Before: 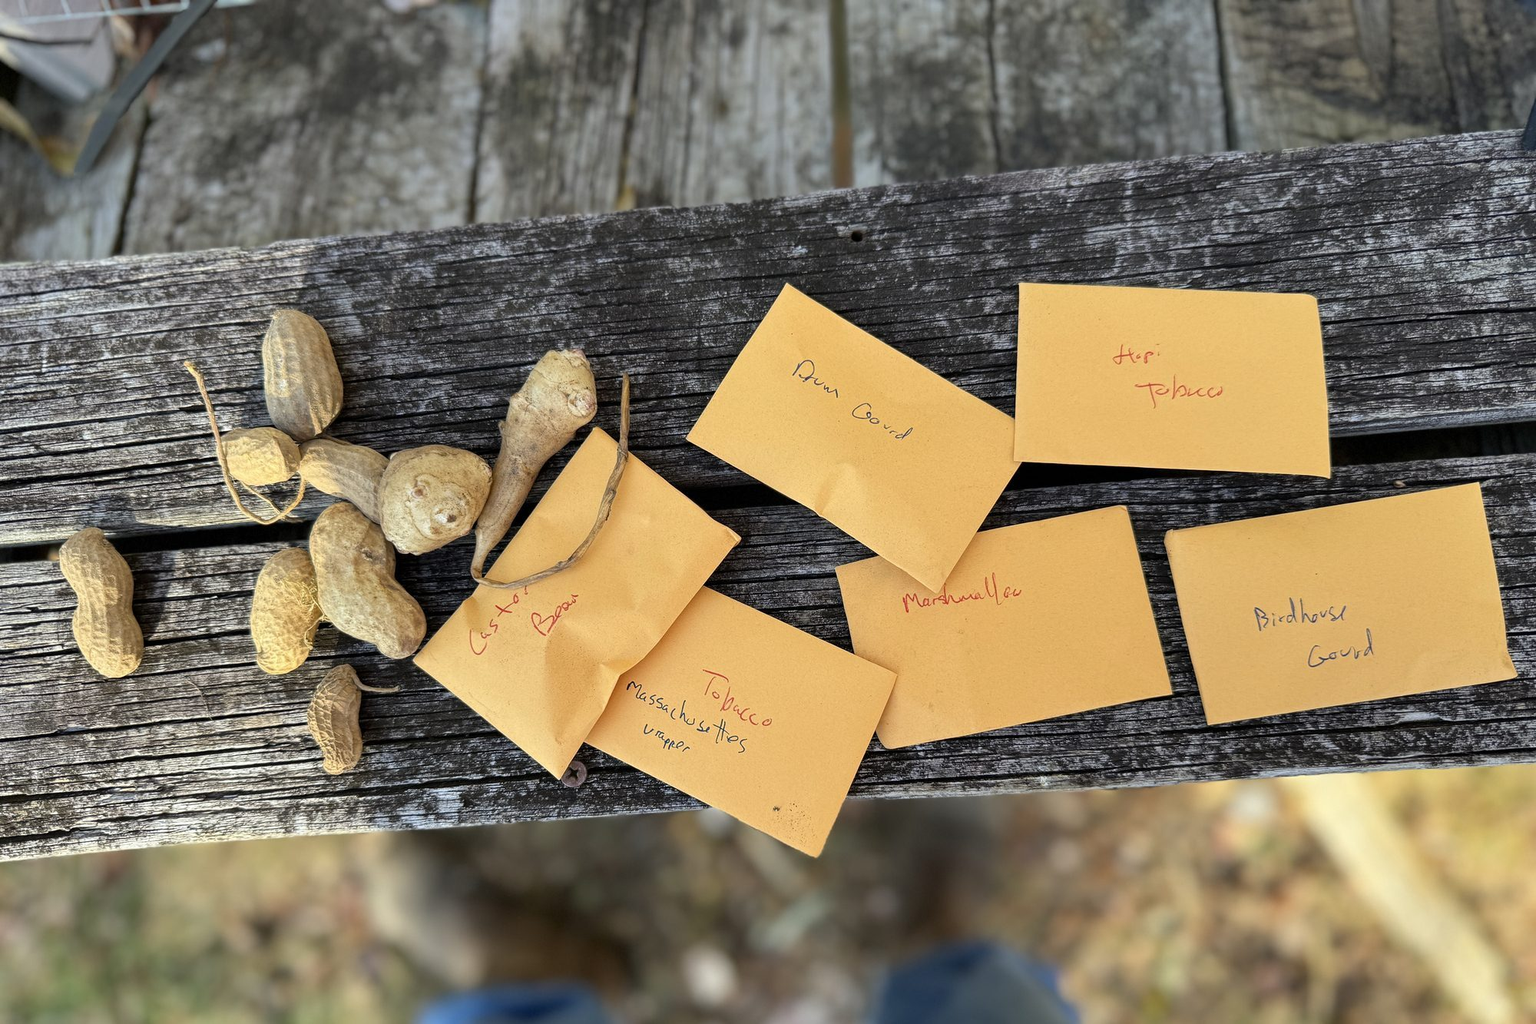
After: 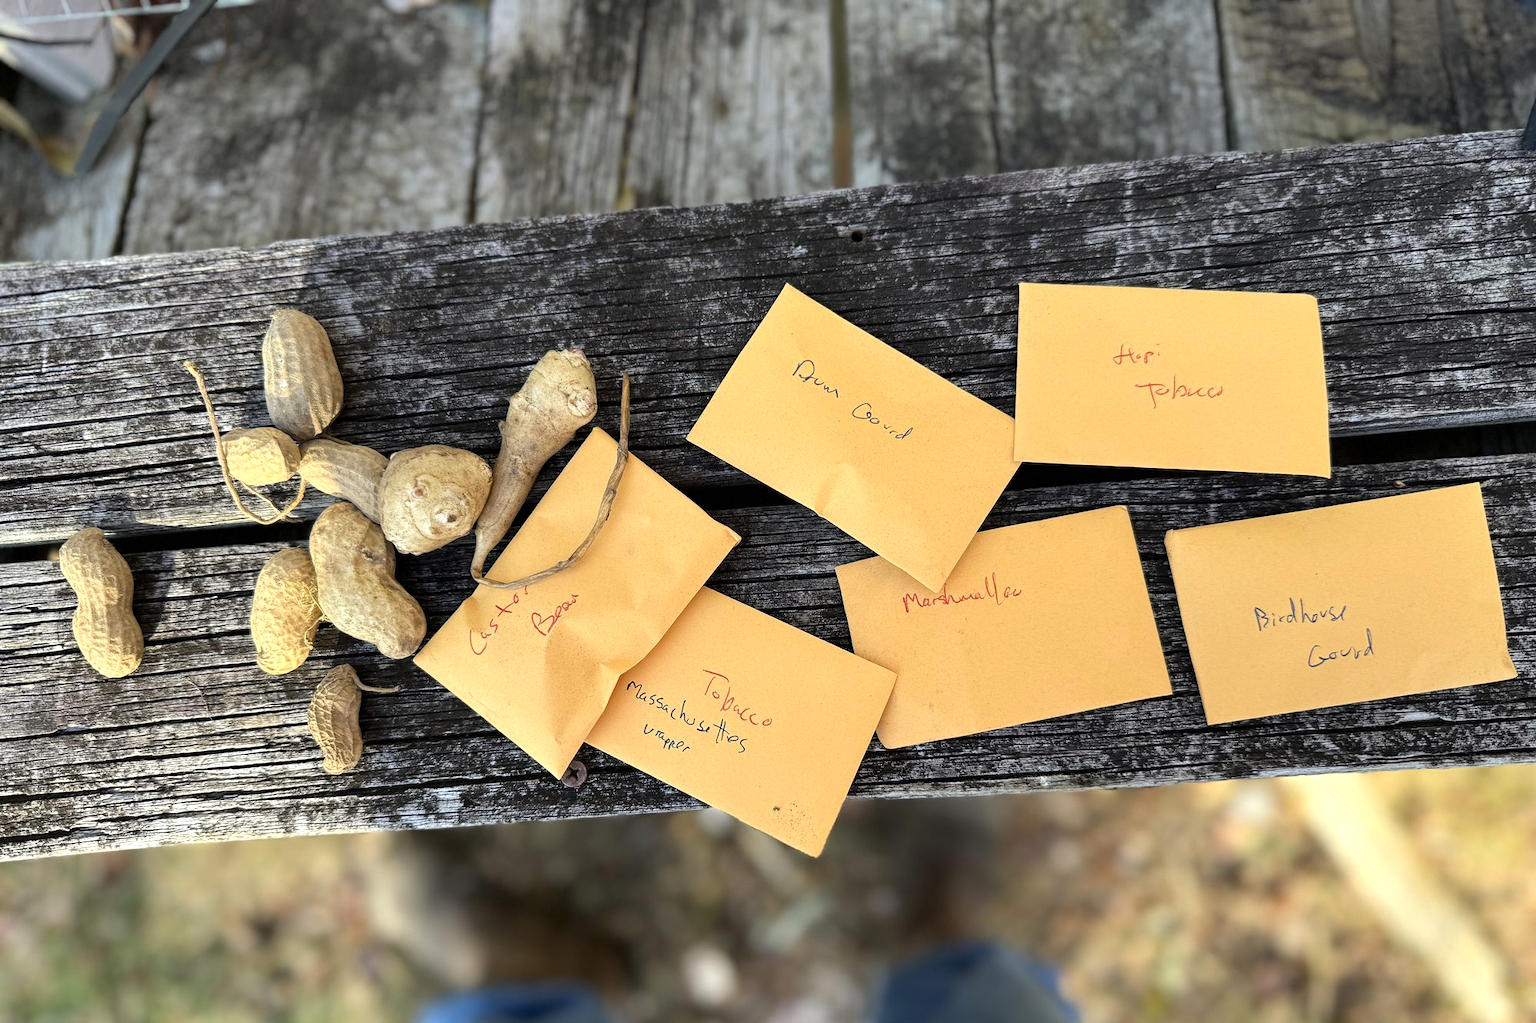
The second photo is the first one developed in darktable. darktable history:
tone equalizer: -8 EV -0.418 EV, -7 EV -0.38 EV, -6 EV -0.355 EV, -5 EV -0.209 EV, -3 EV 0.227 EV, -2 EV 0.333 EV, -1 EV 0.366 EV, +0 EV 0.399 EV, smoothing diameter 2.15%, edges refinement/feathering 18.61, mask exposure compensation -1.57 EV, filter diffusion 5
